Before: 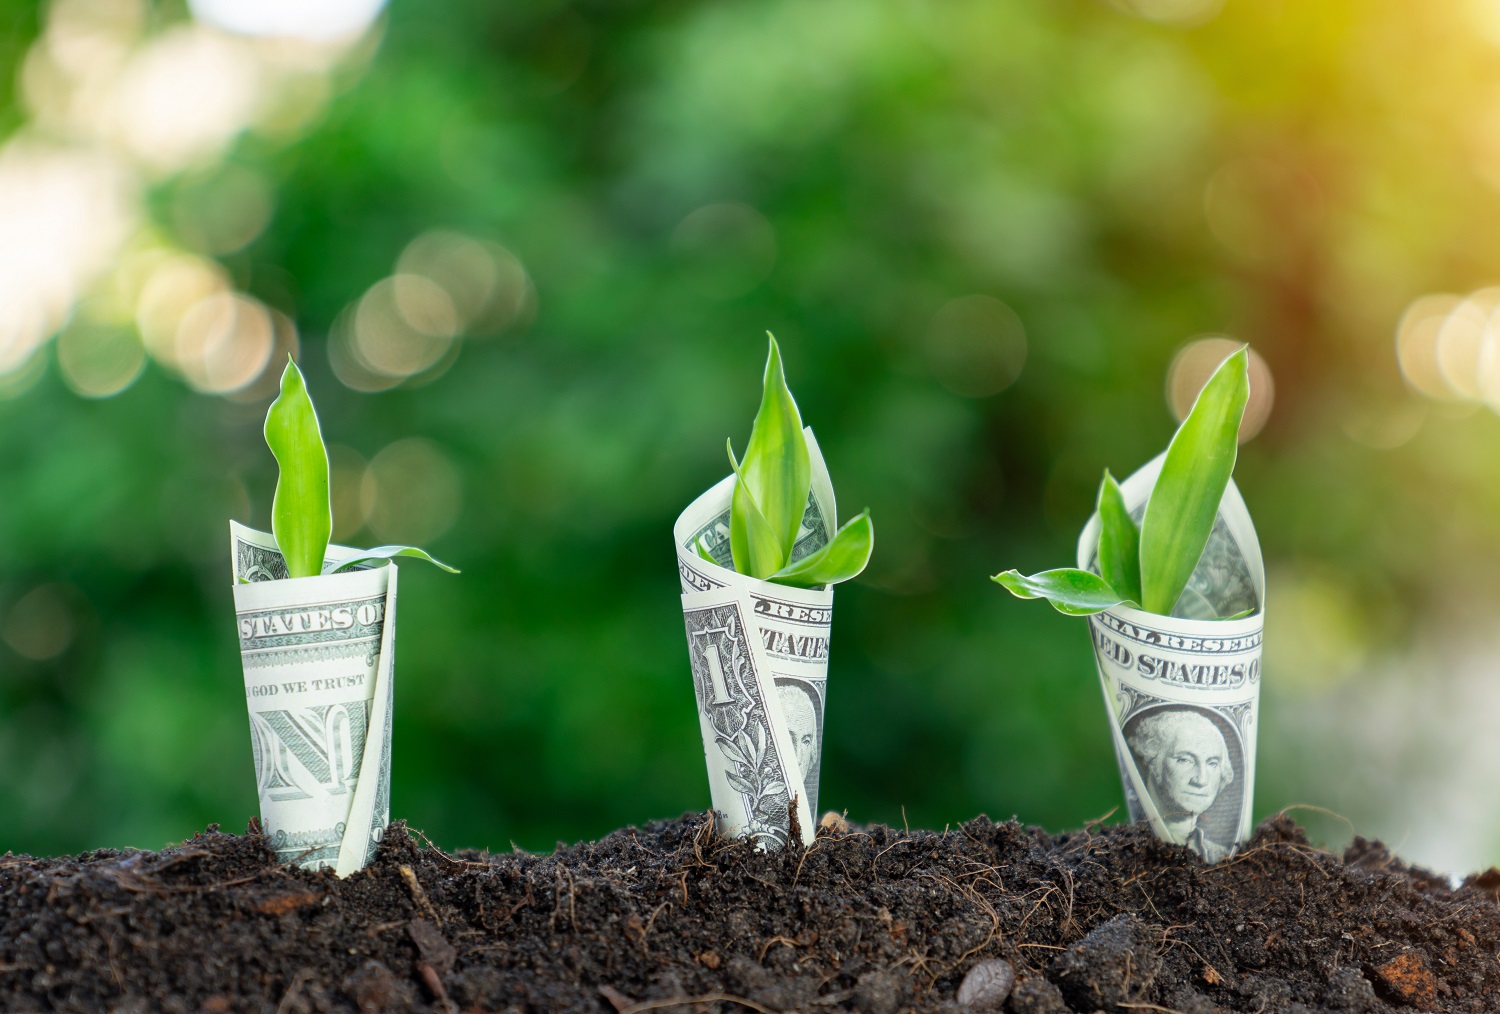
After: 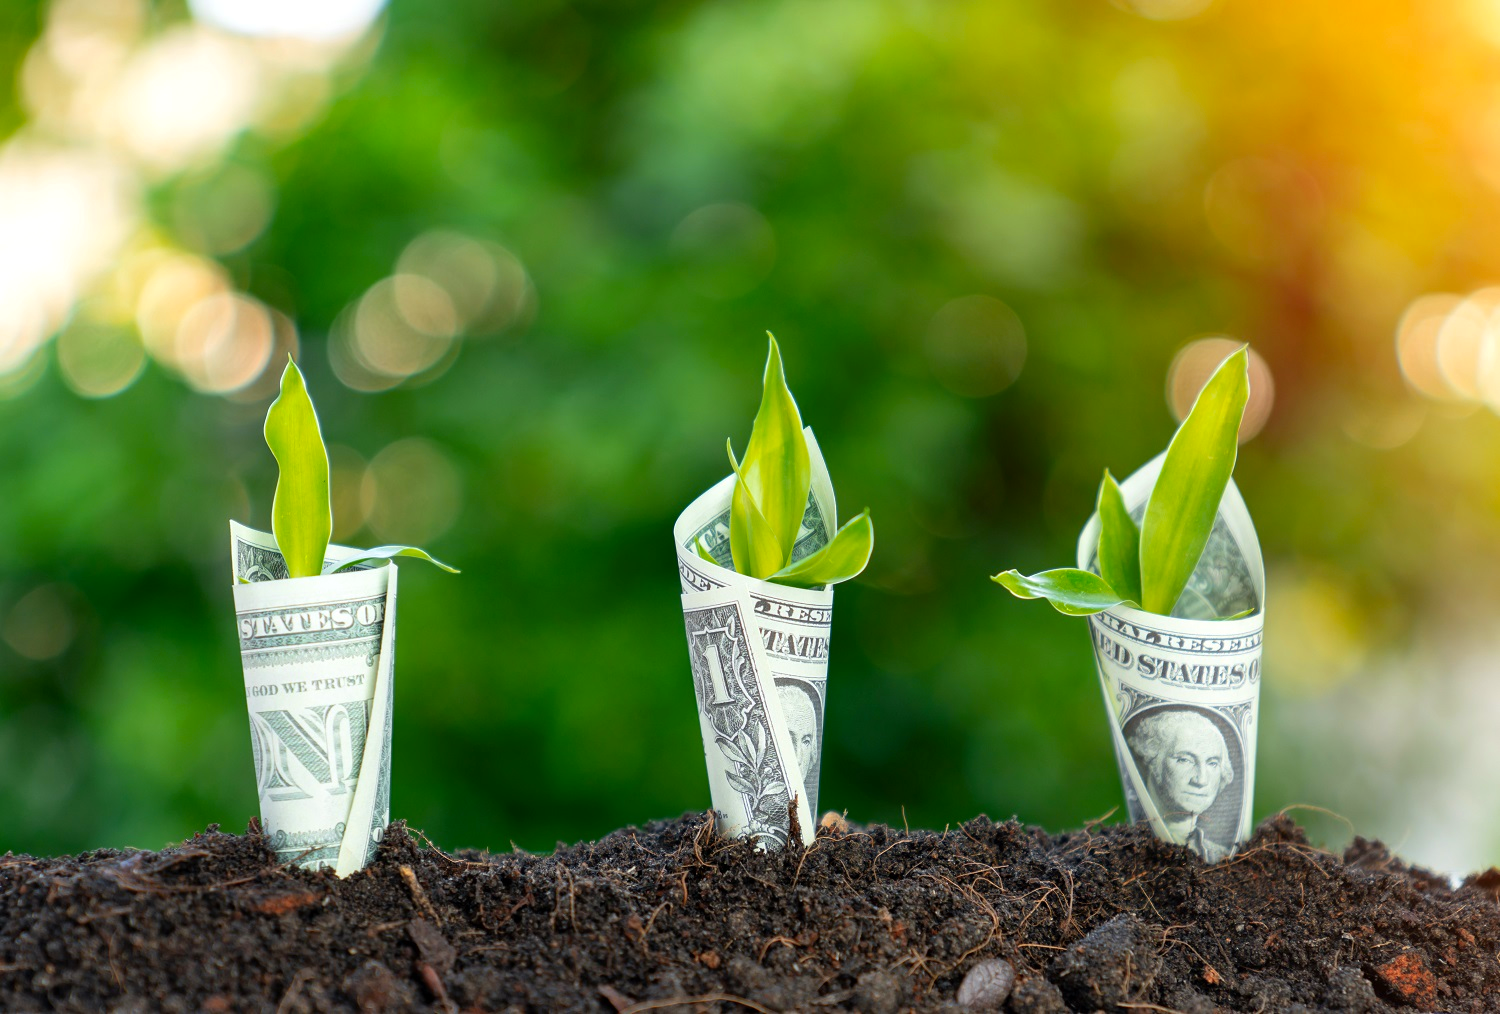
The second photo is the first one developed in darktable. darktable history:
color zones: curves: ch1 [(0.24, 0.629) (0.75, 0.5)]; ch2 [(0.255, 0.454) (0.745, 0.491)]
exposure: exposure 0.127 EV, compensate highlight preservation false
